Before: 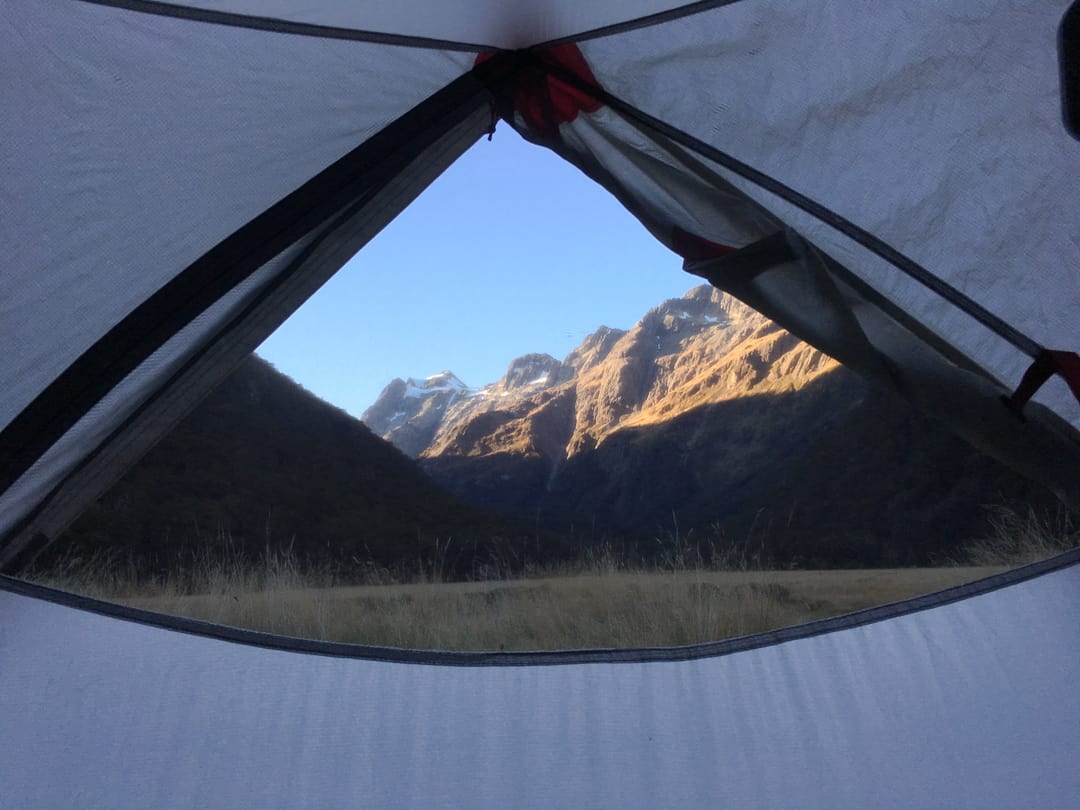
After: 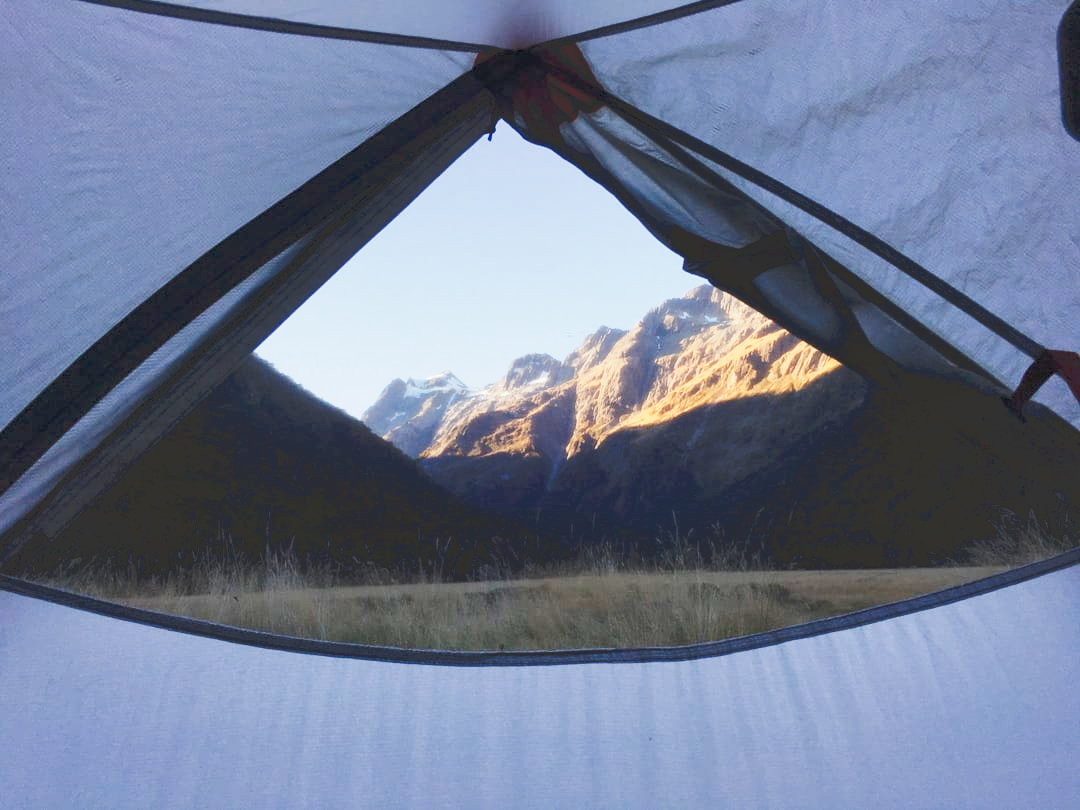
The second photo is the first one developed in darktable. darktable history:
tone curve: curves: ch0 [(0, 0) (0.003, 0.037) (0.011, 0.061) (0.025, 0.104) (0.044, 0.145) (0.069, 0.145) (0.1, 0.127) (0.136, 0.175) (0.177, 0.207) (0.224, 0.252) (0.277, 0.341) (0.335, 0.446) (0.399, 0.554) (0.468, 0.658) (0.543, 0.757) (0.623, 0.843) (0.709, 0.919) (0.801, 0.958) (0.898, 0.975) (1, 1)], preserve colors none
shadows and highlights: on, module defaults
exposure: exposure -0.071 EV, compensate exposure bias true, compensate highlight preservation false
